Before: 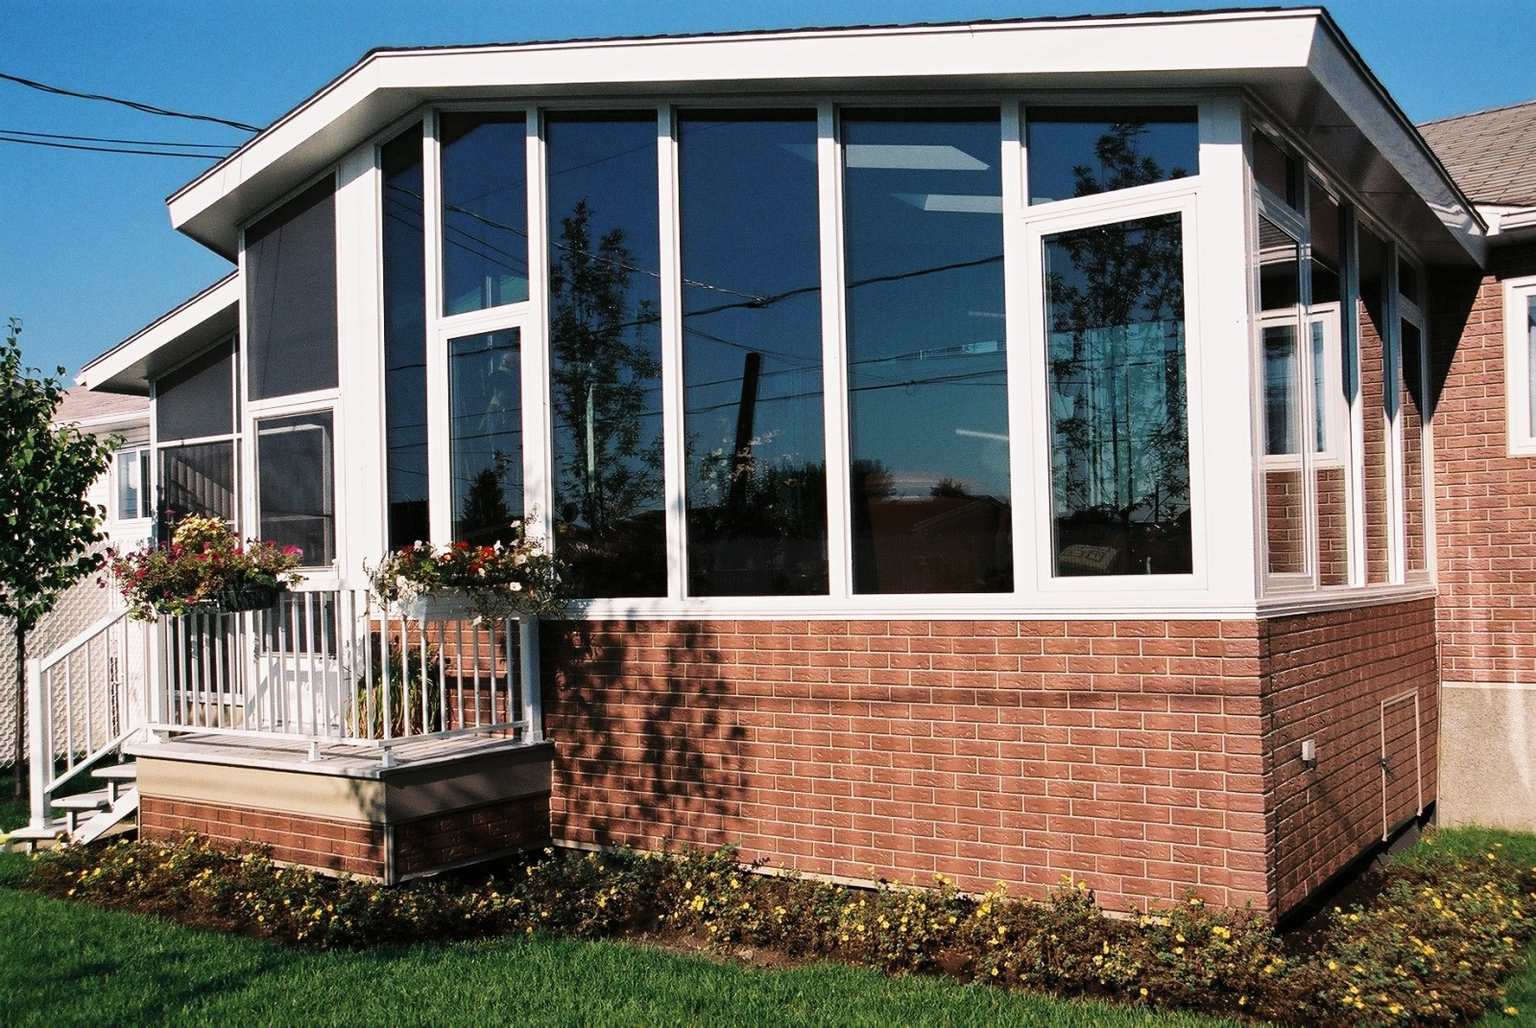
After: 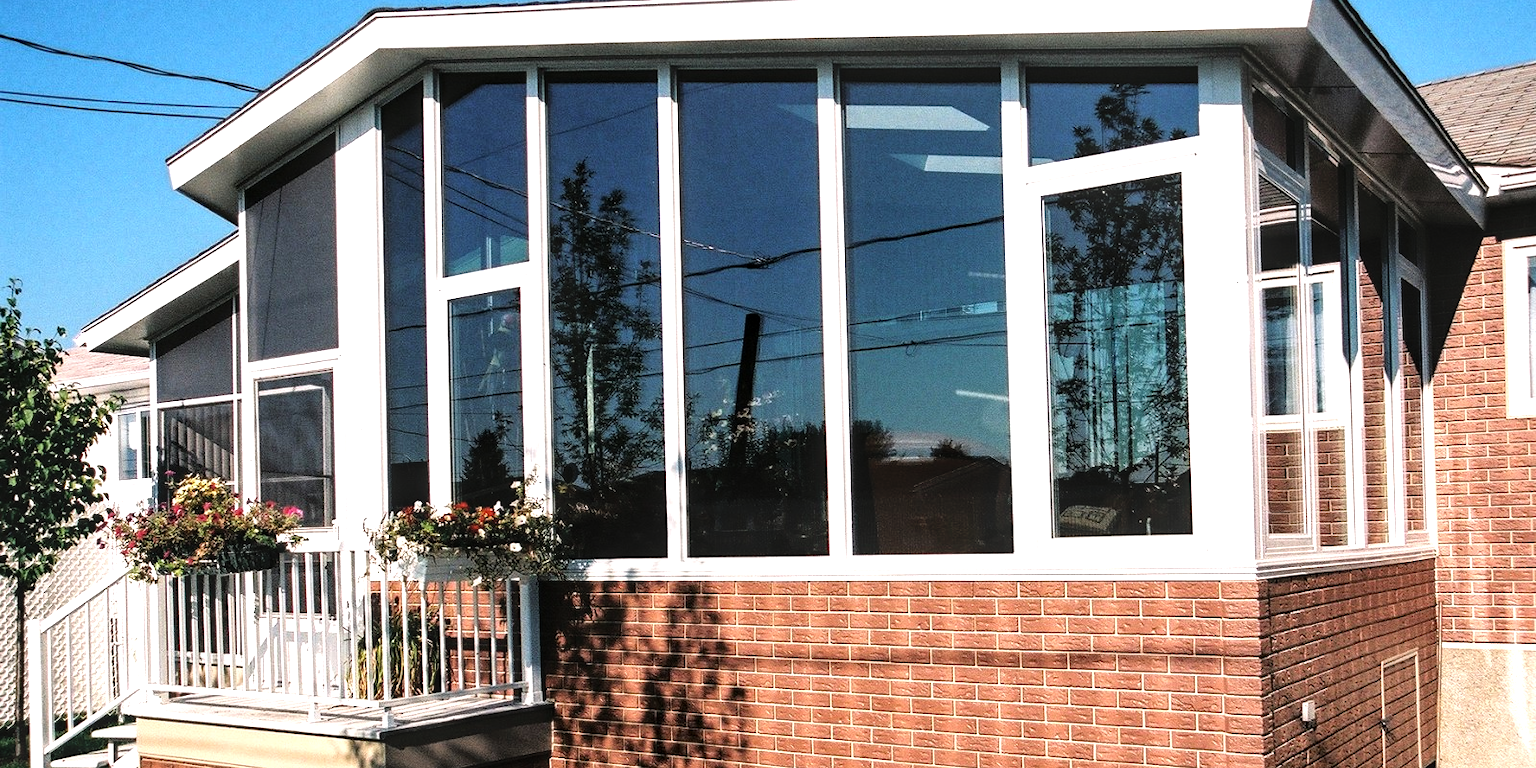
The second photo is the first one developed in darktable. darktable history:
tone equalizer: -8 EV -0.748 EV, -7 EV -0.705 EV, -6 EV -0.608 EV, -5 EV -0.404 EV, -3 EV 0.386 EV, -2 EV 0.6 EV, -1 EV 0.685 EV, +0 EV 0.774 EV
exposure: compensate exposure bias true, compensate highlight preservation false
crop: top 3.867%, bottom 21.304%
local contrast: on, module defaults
